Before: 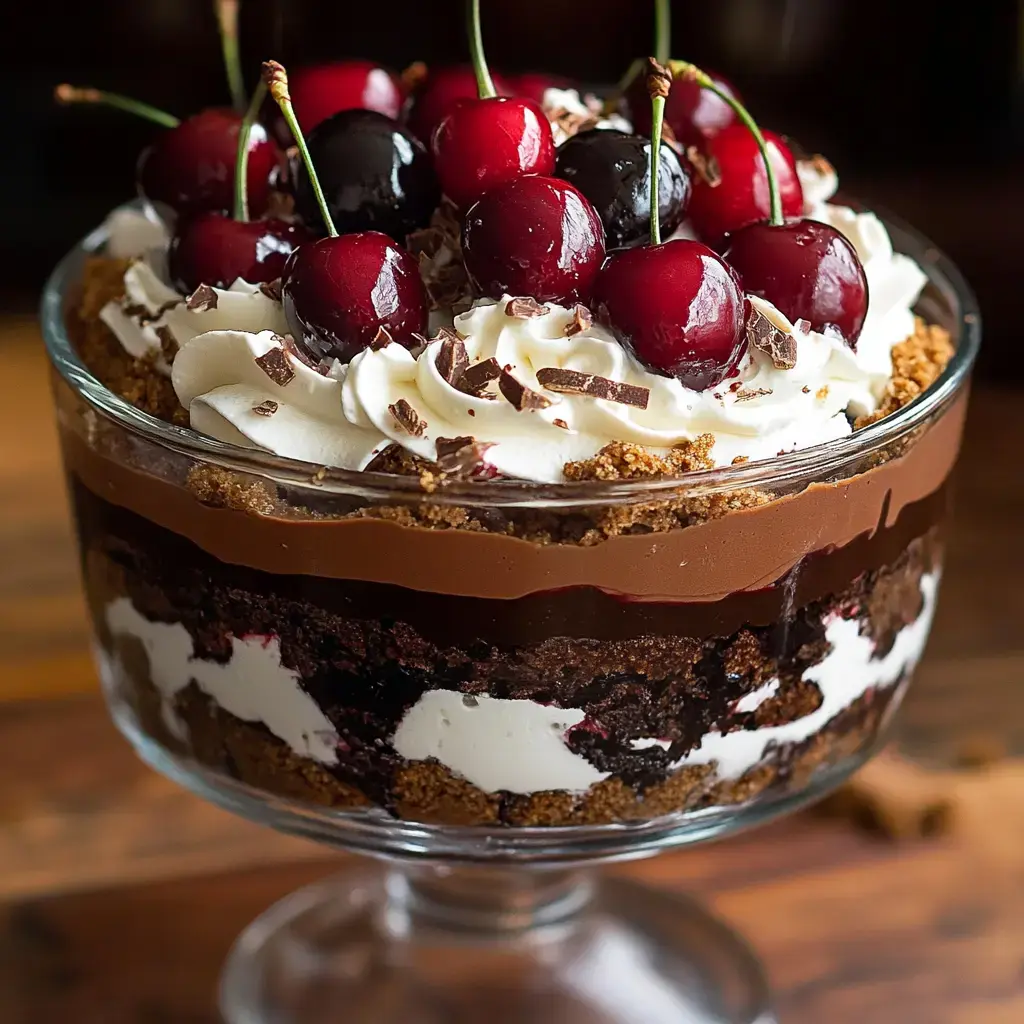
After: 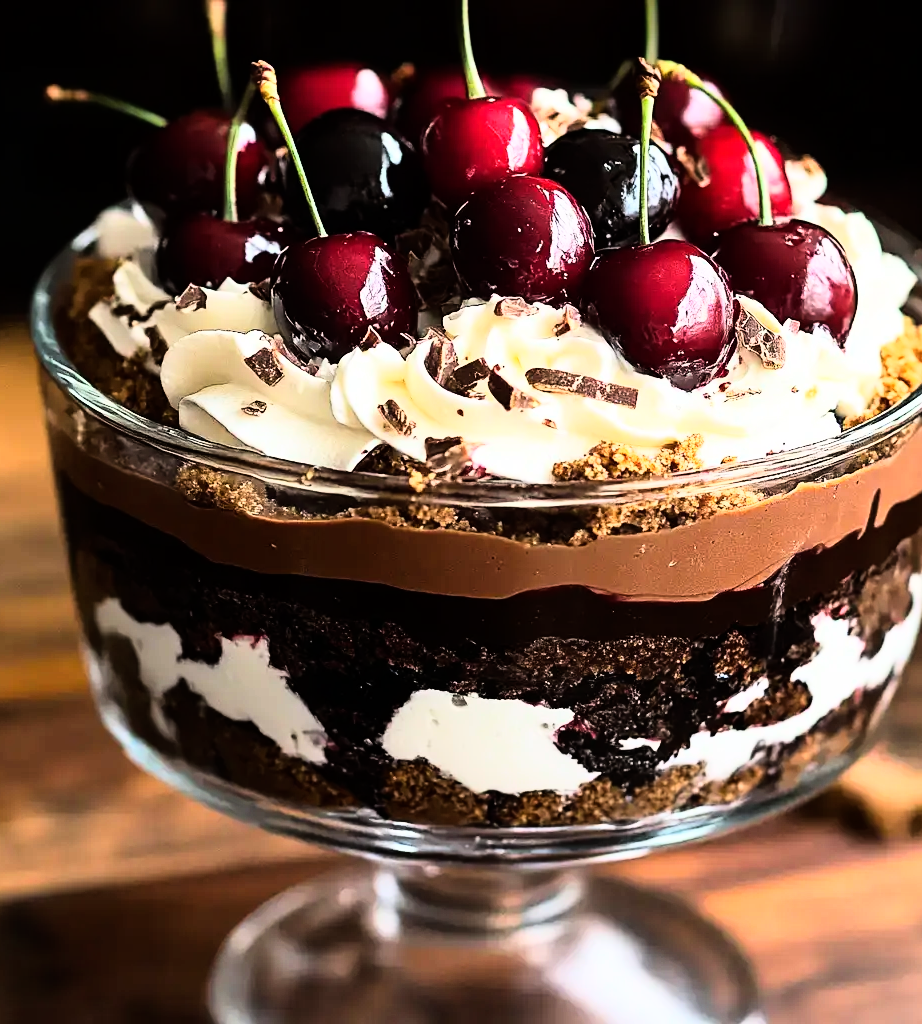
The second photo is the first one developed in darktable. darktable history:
crop and rotate: left 1.088%, right 8.807%
rgb curve: curves: ch0 [(0, 0) (0.21, 0.15) (0.24, 0.21) (0.5, 0.75) (0.75, 0.96) (0.89, 0.99) (1, 1)]; ch1 [(0, 0.02) (0.21, 0.13) (0.25, 0.2) (0.5, 0.67) (0.75, 0.9) (0.89, 0.97) (1, 1)]; ch2 [(0, 0.02) (0.21, 0.13) (0.25, 0.2) (0.5, 0.67) (0.75, 0.9) (0.89, 0.97) (1, 1)], compensate middle gray true
